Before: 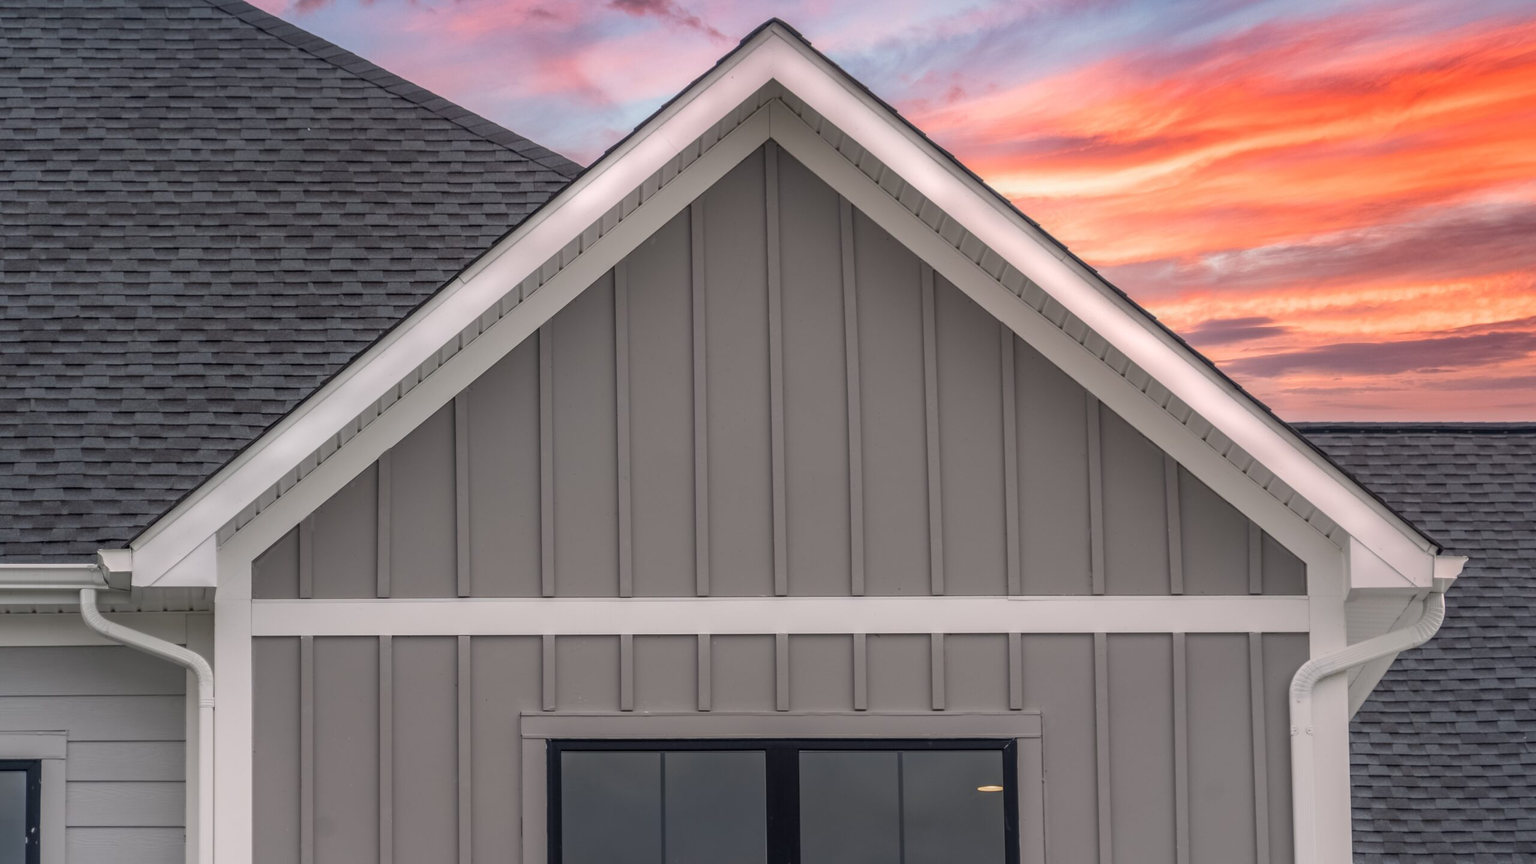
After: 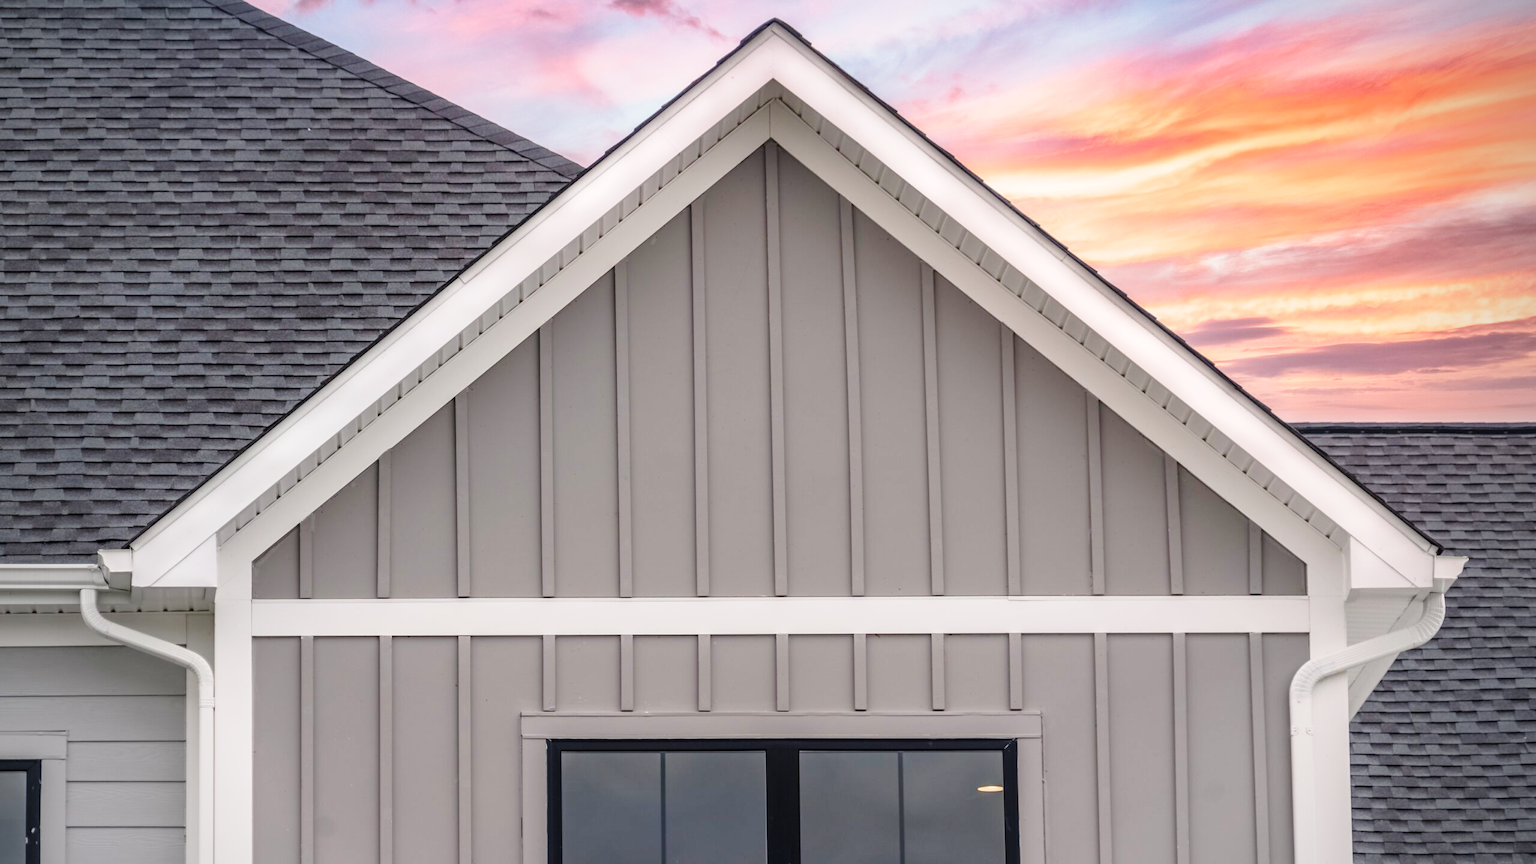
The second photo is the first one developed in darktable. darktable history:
vignetting: on, module defaults
base curve: curves: ch0 [(0, 0) (0.028, 0.03) (0.121, 0.232) (0.46, 0.748) (0.859, 0.968) (1, 1)], preserve colors none
